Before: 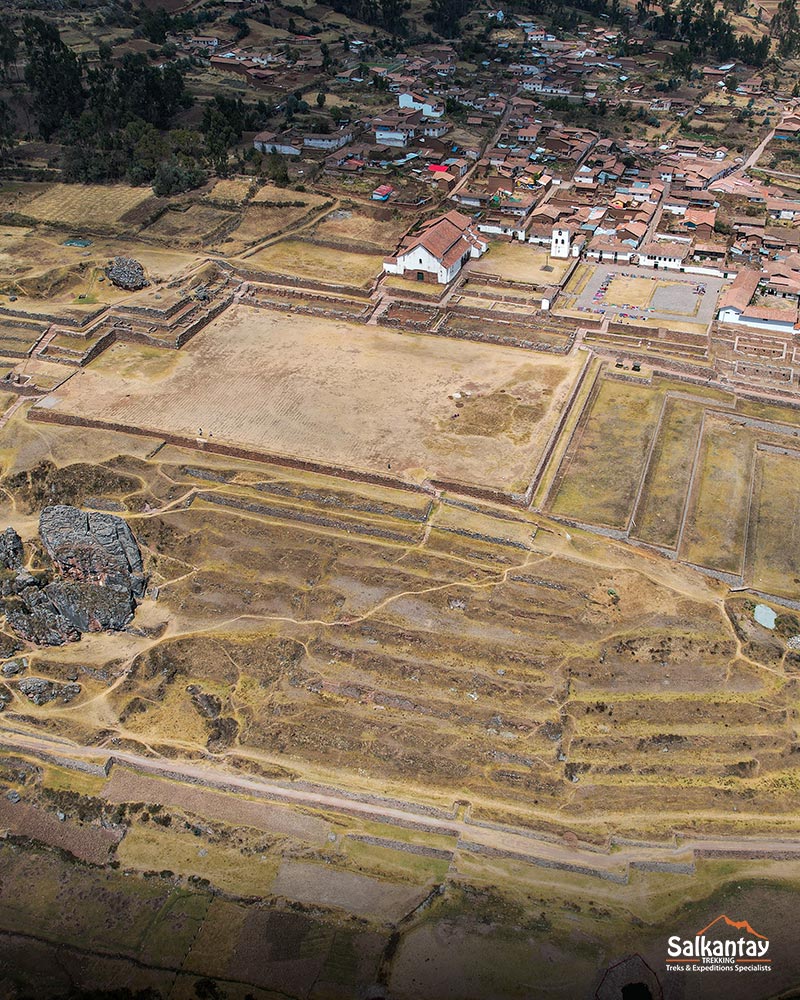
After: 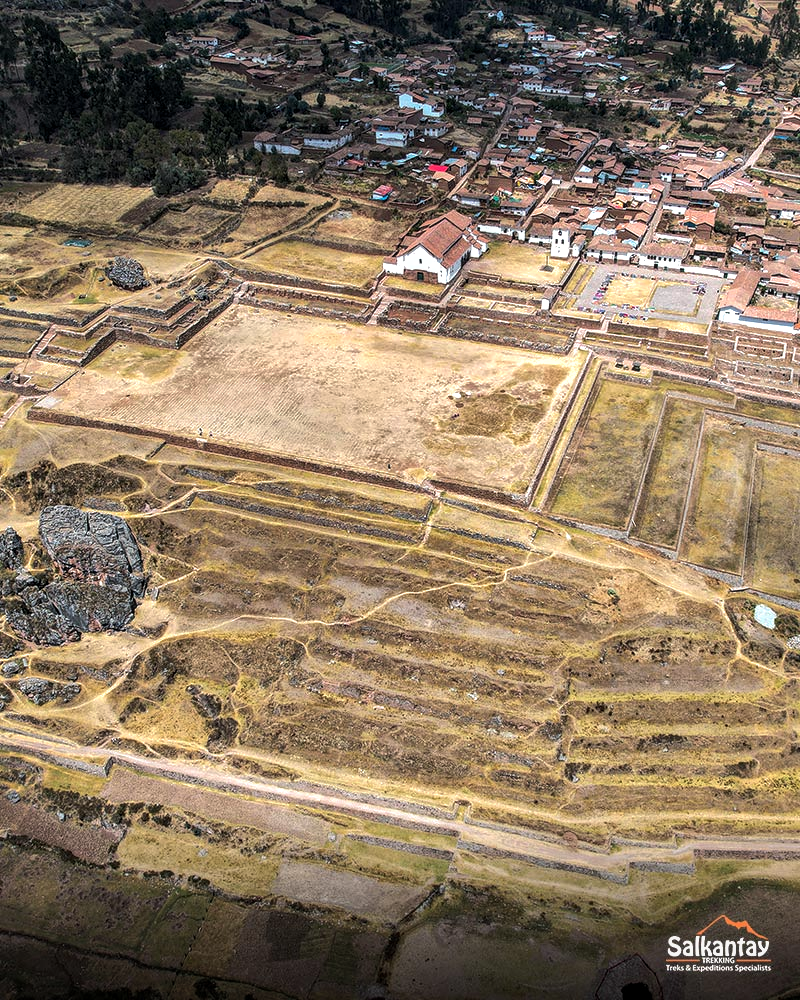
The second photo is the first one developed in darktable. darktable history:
rgb levels: preserve colors max RGB
tone equalizer: -8 EV -0.75 EV, -7 EV -0.7 EV, -6 EV -0.6 EV, -5 EV -0.4 EV, -3 EV 0.4 EV, -2 EV 0.6 EV, -1 EV 0.7 EV, +0 EV 0.75 EV, edges refinement/feathering 500, mask exposure compensation -1.57 EV, preserve details no
local contrast: on, module defaults
shadows and highlights: shadows 30
